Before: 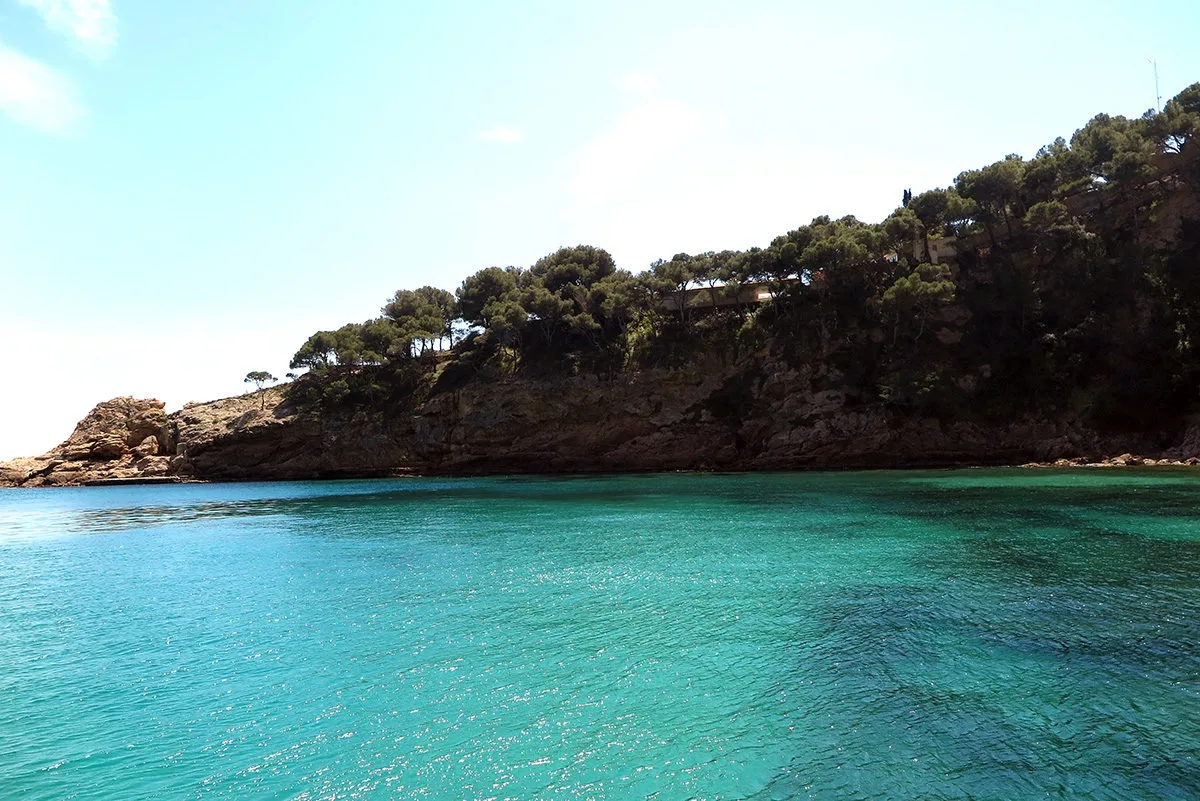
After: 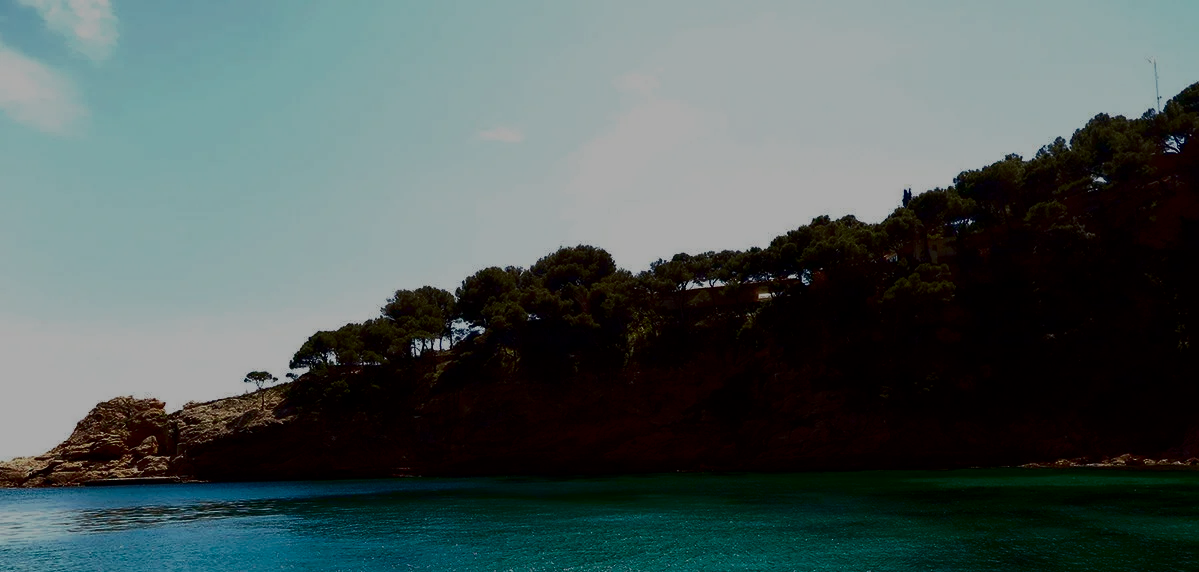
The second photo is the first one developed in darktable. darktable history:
contrast brightness saturation: brightness -0.52
exposure: black level correction 0.009, exposure -0.637 EV, compensate highlight preservation false
crop: bottom 28.576%
